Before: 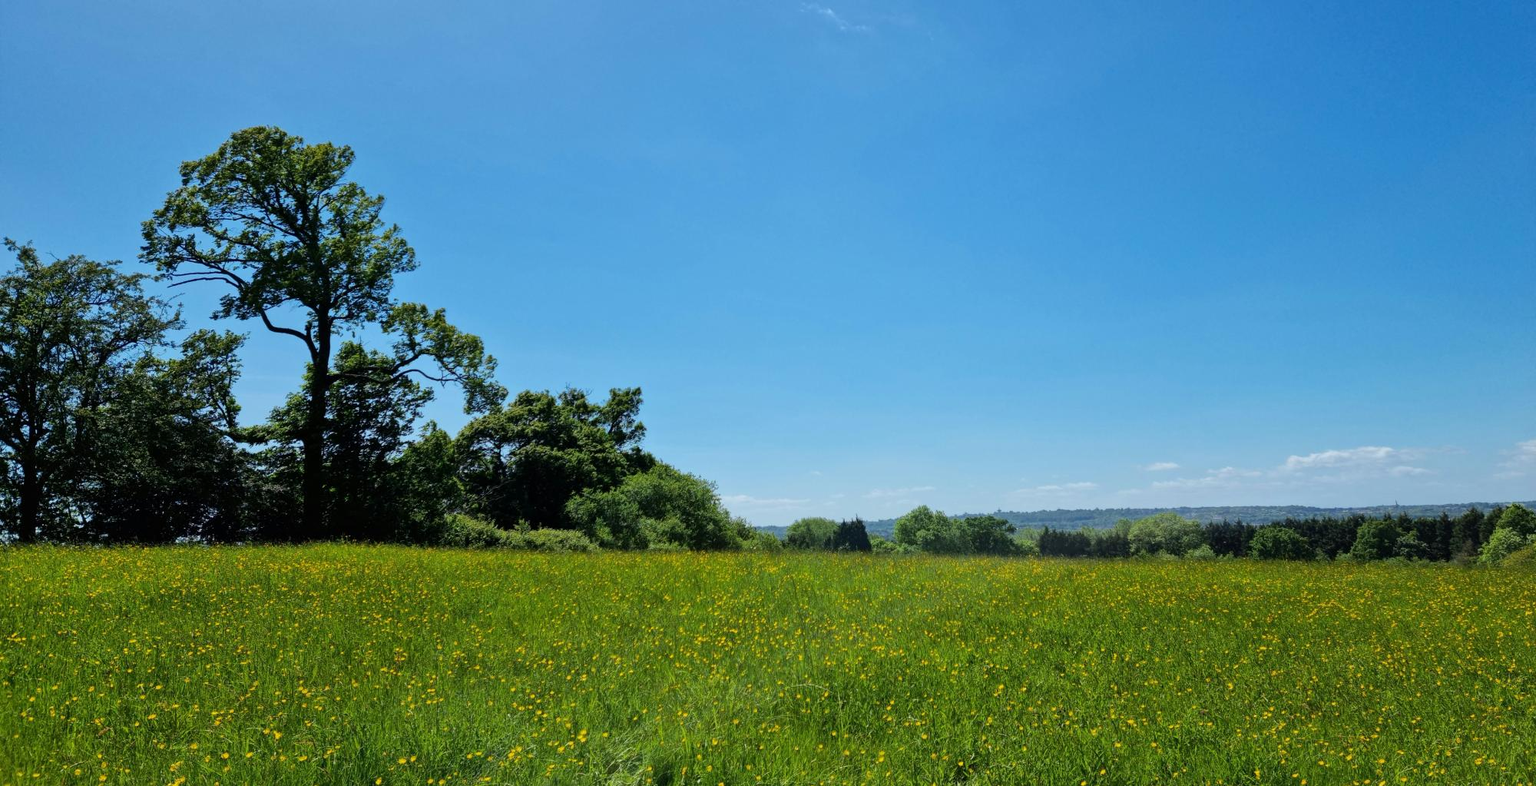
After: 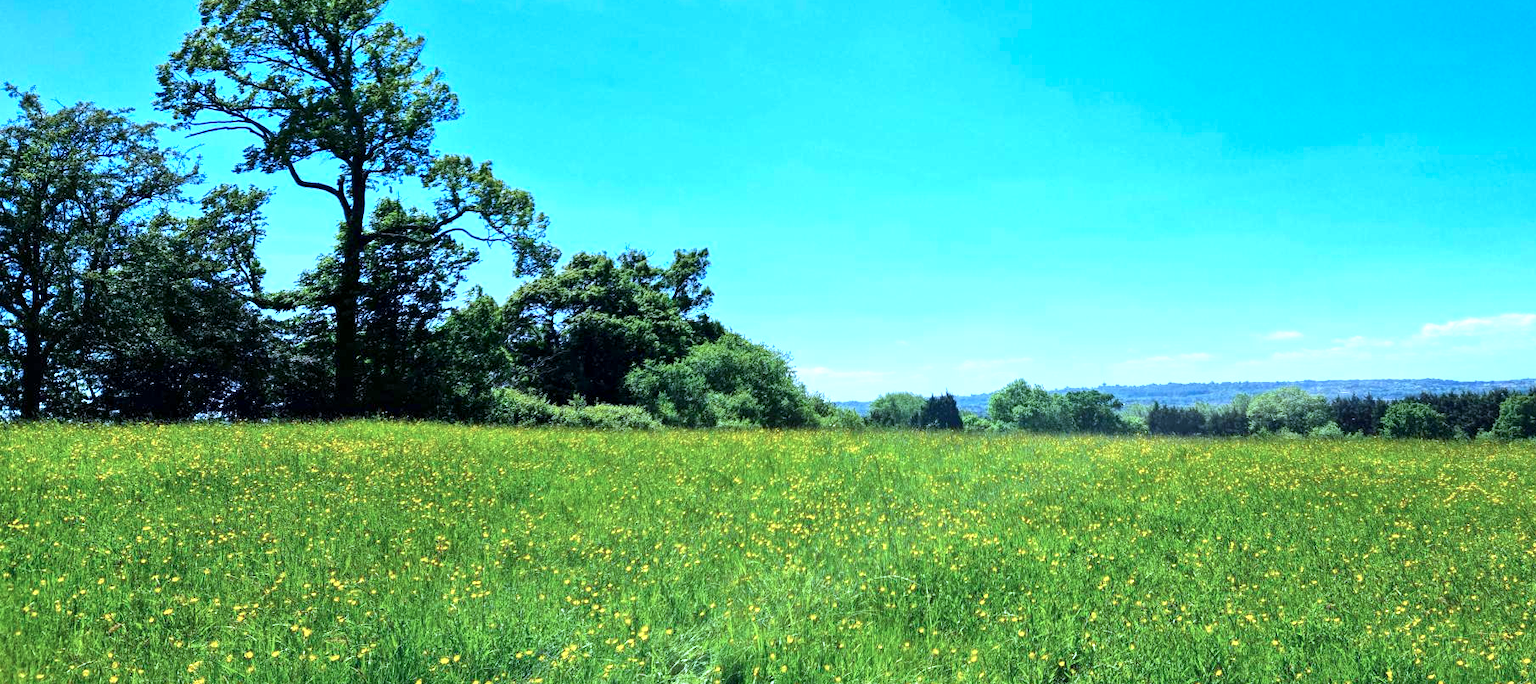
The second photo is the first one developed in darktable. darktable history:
crop: top 20.819%, right 9.461%, bottom 0.228%
color calibration: illuminant custom, x 0.391, y 0.392, temperature 3855.28 K
local contrast: highlights 100%, shadows 102%, detail 119%, midtone range 0.2
exposure: black level correction 0, exposure 1.2 EV, compensate highlight preservation false
